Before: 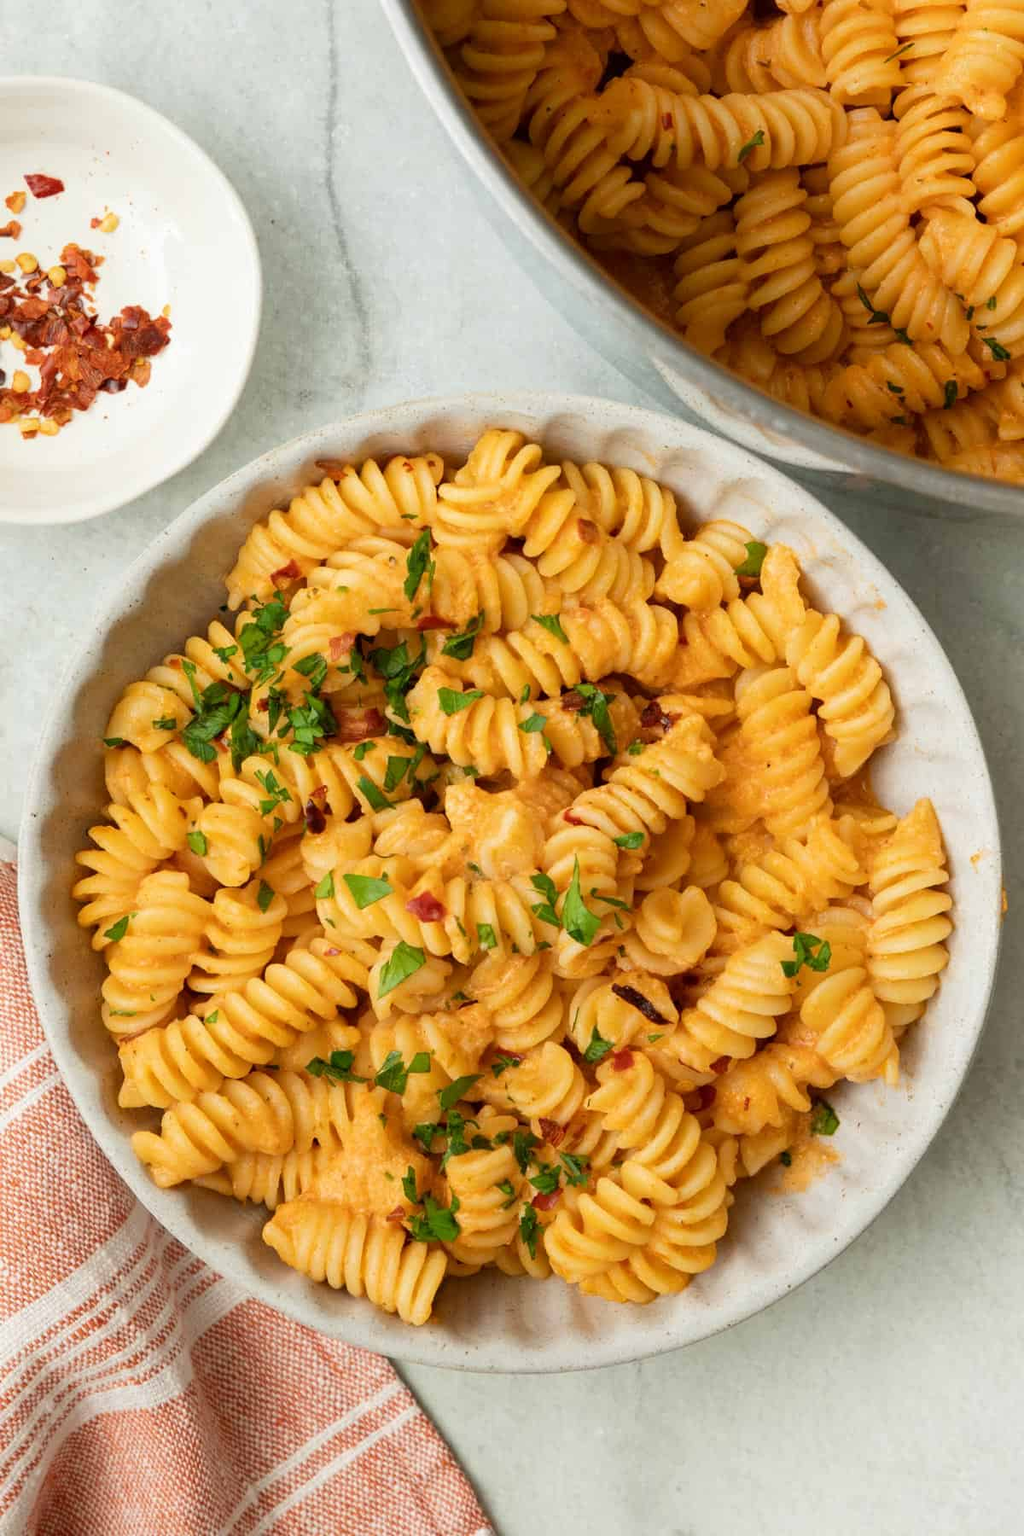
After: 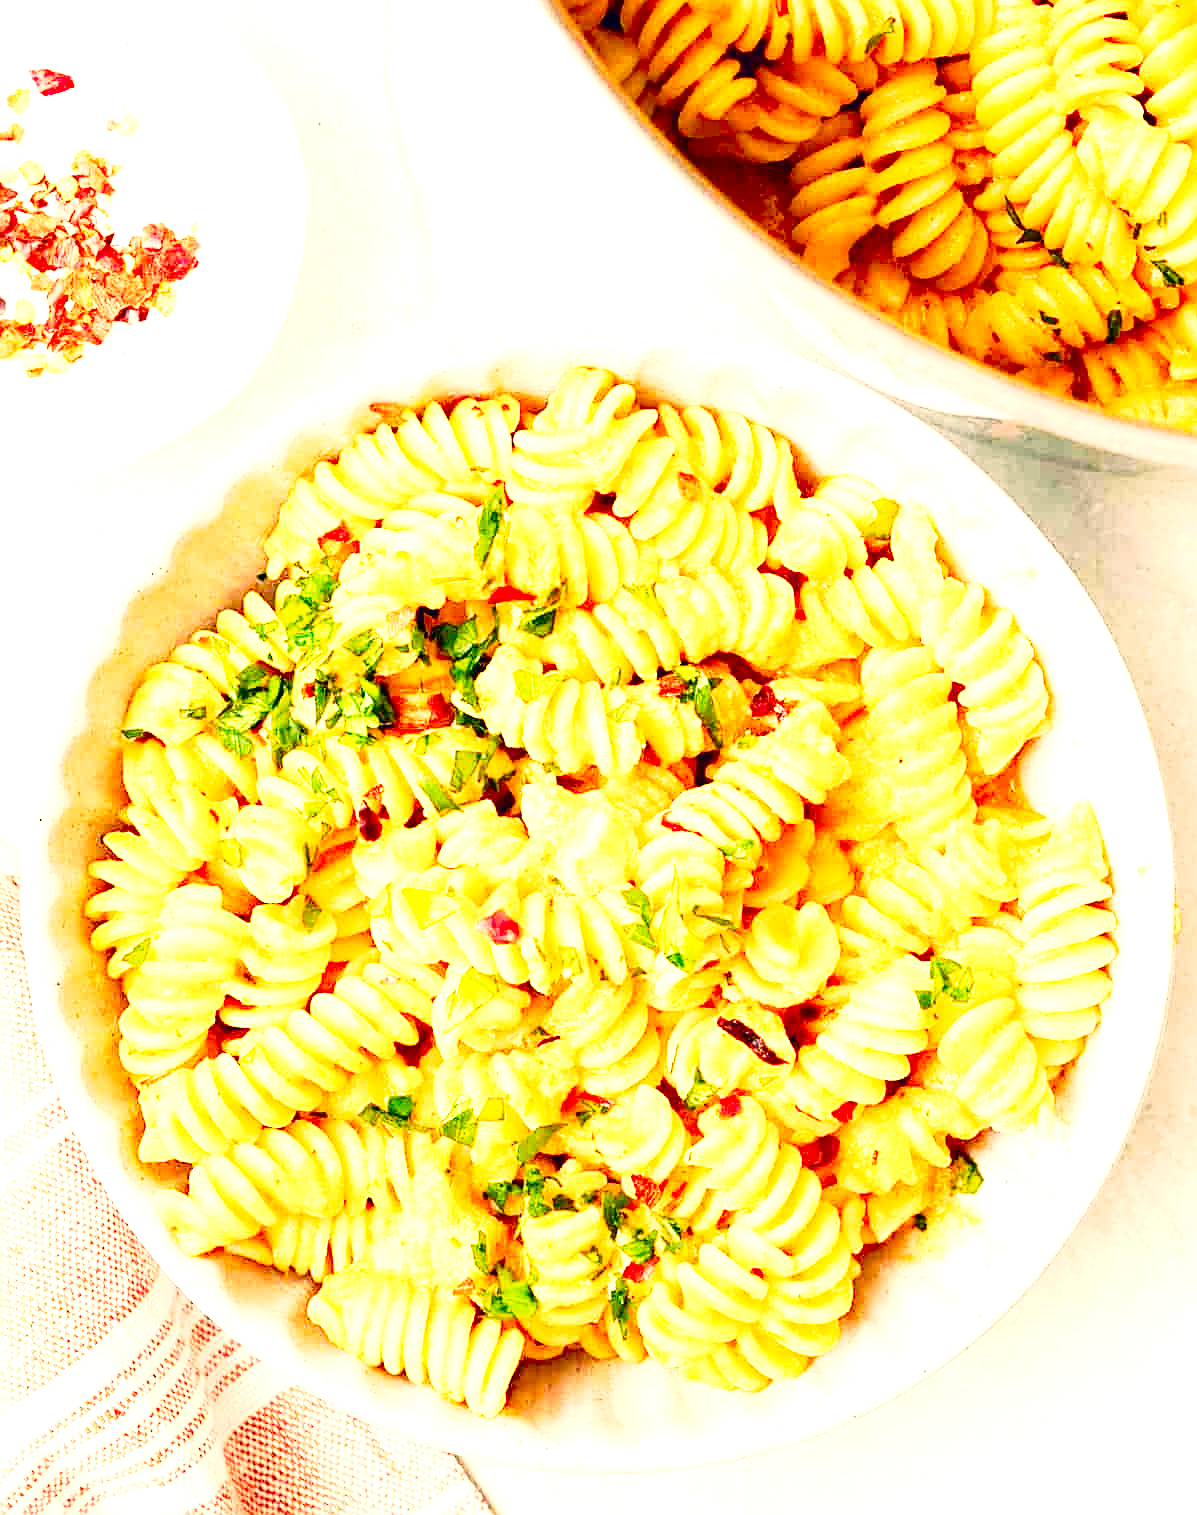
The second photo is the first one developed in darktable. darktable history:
base curve: curves: ch0 [(0, 0) (0.028, 0.03) (0.121, 0.232) (0.46, 0.748) (0.859, 0.968) (1, 1)], preserve colors none
tone equalizer: -8 EV -0.763 EV, -7 EV -0.711 EV, -6 EV -0.61 EV, -5 EV -0.425 EV, -3 EV 0.402 EV, -2 EV 0.6 EV, -1 EV 0.678 EV, +0 EV 0.75 EV
color calibration: output R [0.946, 0.065, -0.013, 0], output G [-0.246, 1.264, -0.017, 0], output B [0.046, -0.098, 1.05, 0], gray › normalize channels true, x 0.354, y 0.368, temperature 4728.84 K, gamut compression 0.005
exposure: black level correction 0, exposure 1.462 EV, compensate highlight preservation false
crop: top 7.558%, bottom 8.221%
color correction: highlights a* 10.29, highlights b* 14.61, shadows a* -9.72, shadows b* -15.04
sharpen: on, module defaults
contrast brightness saturation: contrast 0.098, brightness -0.27, saturation 0.144
